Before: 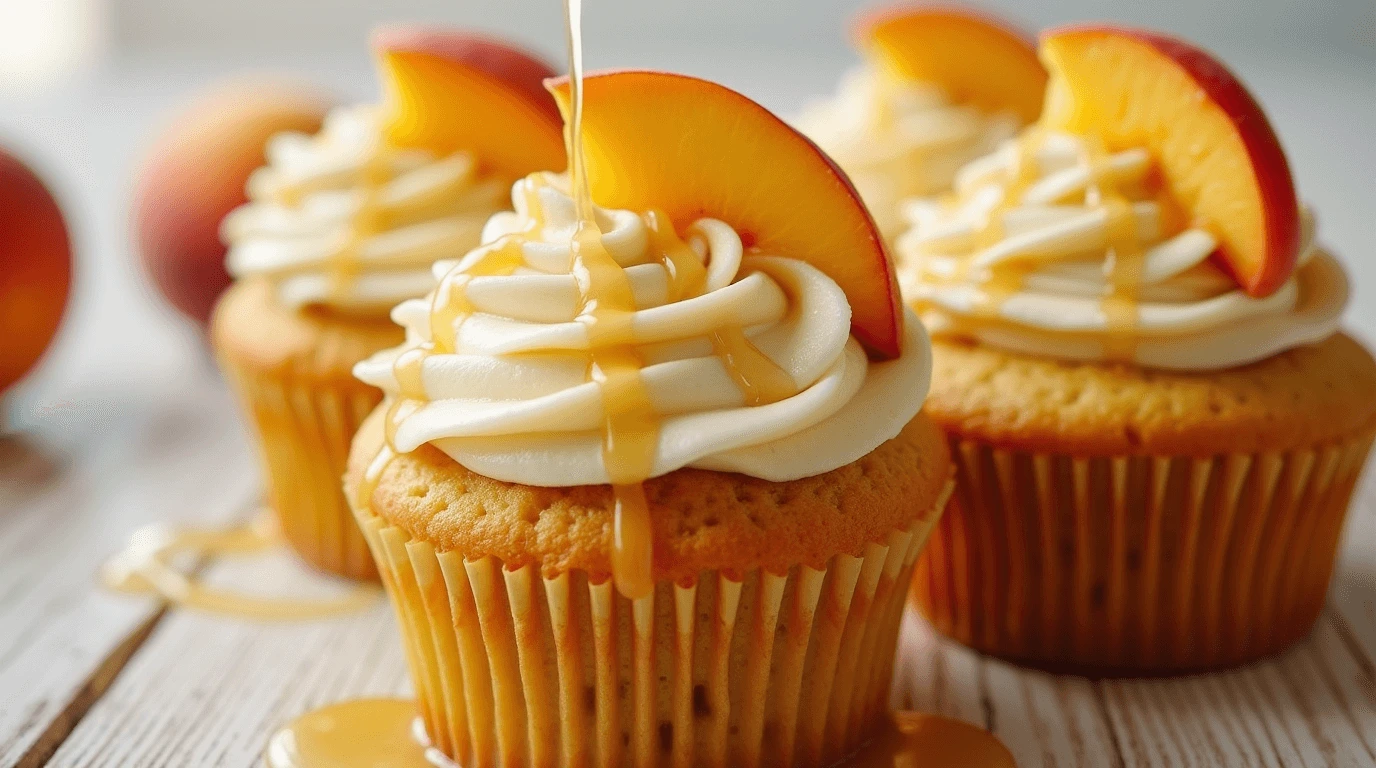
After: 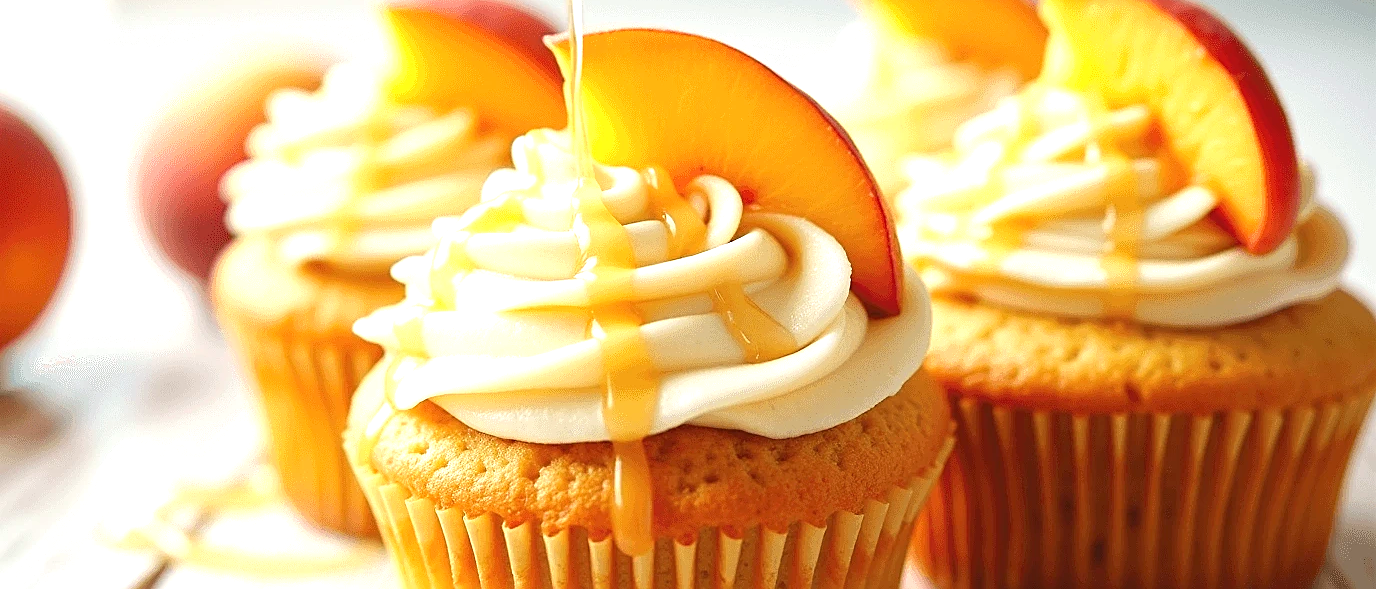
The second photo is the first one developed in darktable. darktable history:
crop: top 5.667%, bottom 17.637%
sharpen: on, module defaults
exposure: black level correction 0, exposure 0.877 EV, compensate exposure bias true, compensate highlight preservation false
